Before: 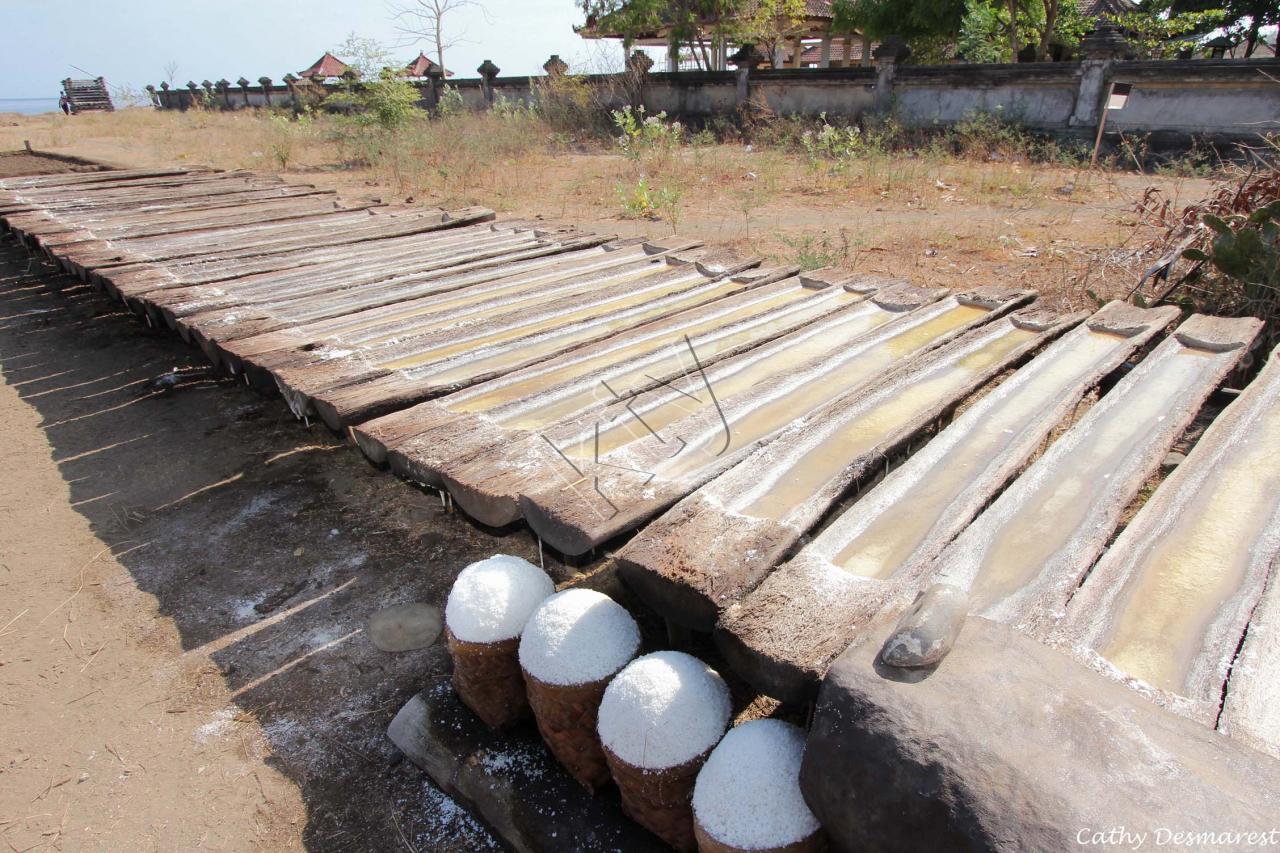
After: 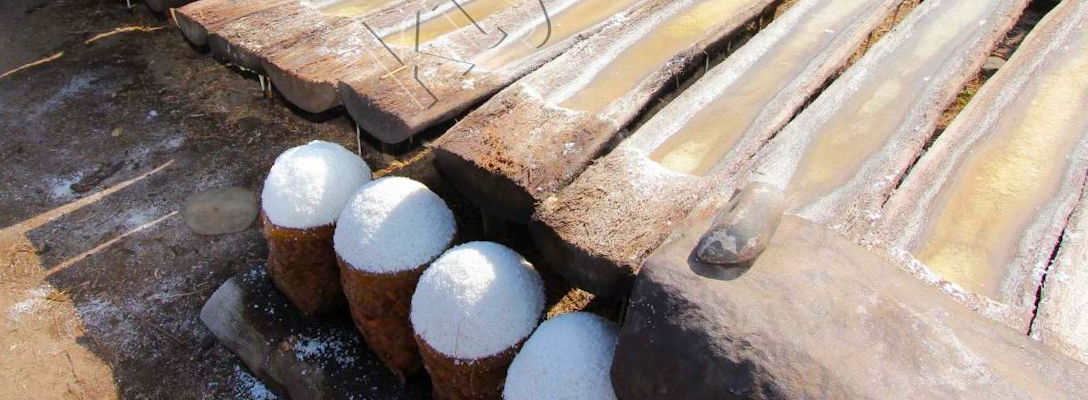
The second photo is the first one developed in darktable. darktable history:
crop and rotate: left 13.306%, top 48.129%, bottom 2.928%
rotate and perspective: rotation 1.57°, crop left 0.018, crop right 0.982, crop top 0.039, crop bottom 0.961
color balance rgb: linear chroma grading › global chroma 15%, perceptual saturation grading › global saturation 30%
